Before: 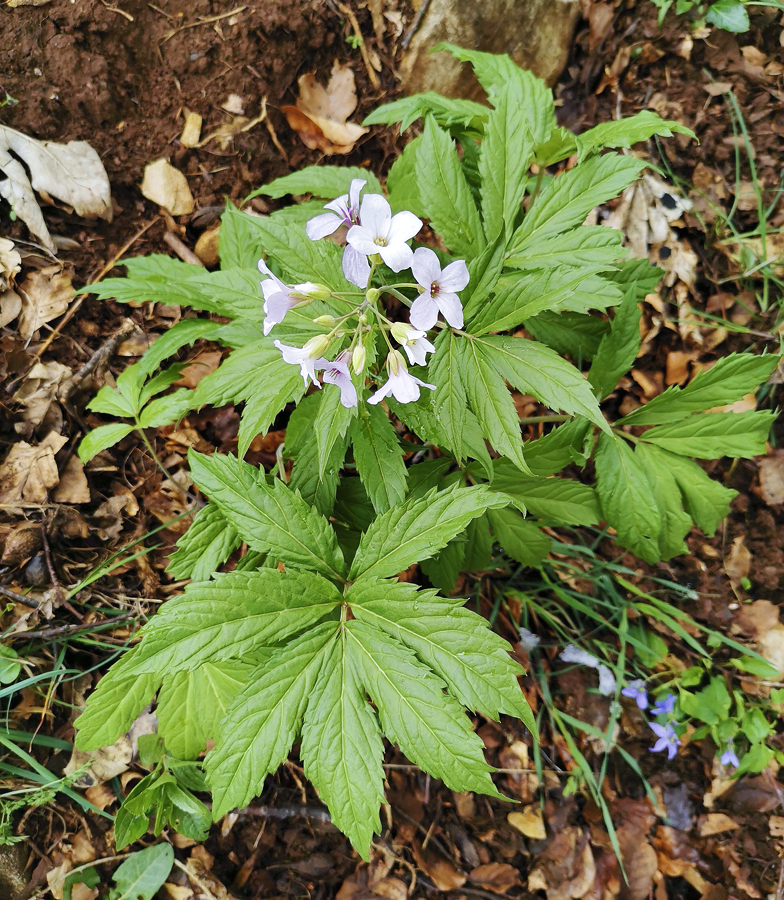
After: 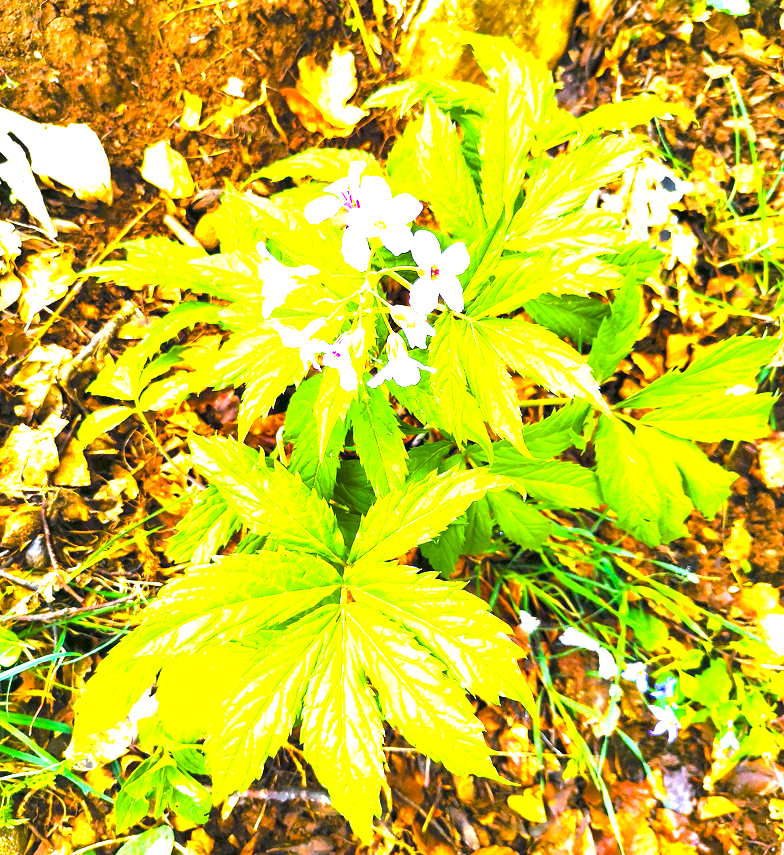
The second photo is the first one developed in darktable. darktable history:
exposure: black level correction 0, exposure 2.407 EV, compensate highlight preservation false
tone equalizer: -8 EV -0.402 EV, -7 EV -0.397 EV, -6 EV -0.324 EV, -5 EV -0.257 EV, -3 EV 0.207 EV, -2 EV 0.316 EV, -1 EV 0.373 EV, +0 EV 0.417 EV, edges refinement/feathering 500, mask exposure compensation -1.57 EV, preserve details no
crop and rotate: top 1.92%, bottom 3.049%
color balance rgb: perceptual saturation grading › global saturation 99.07%
